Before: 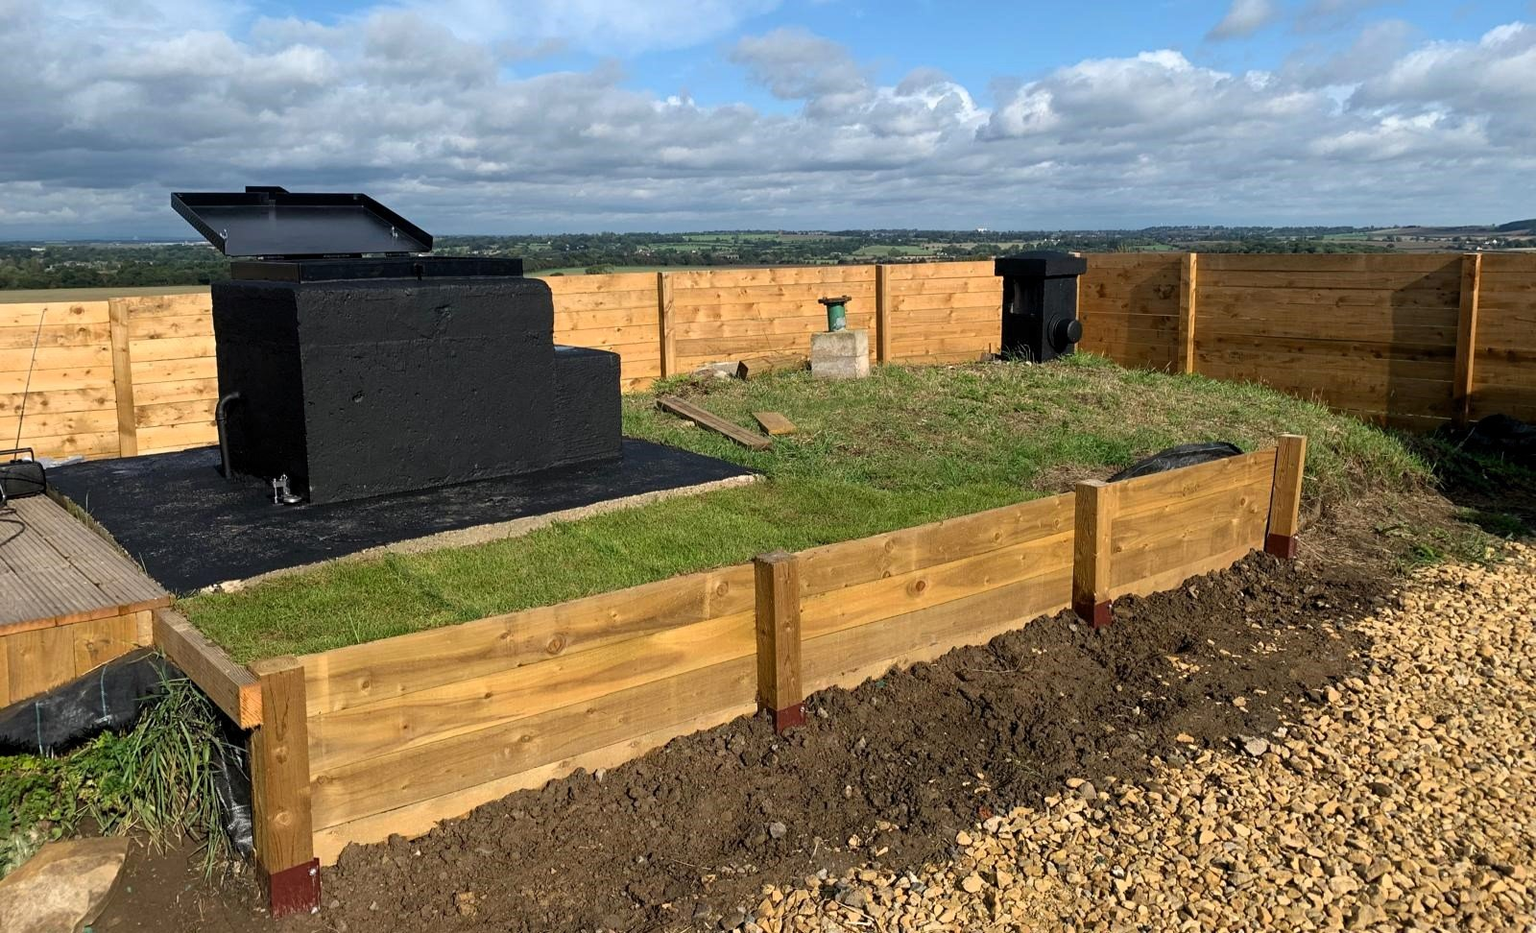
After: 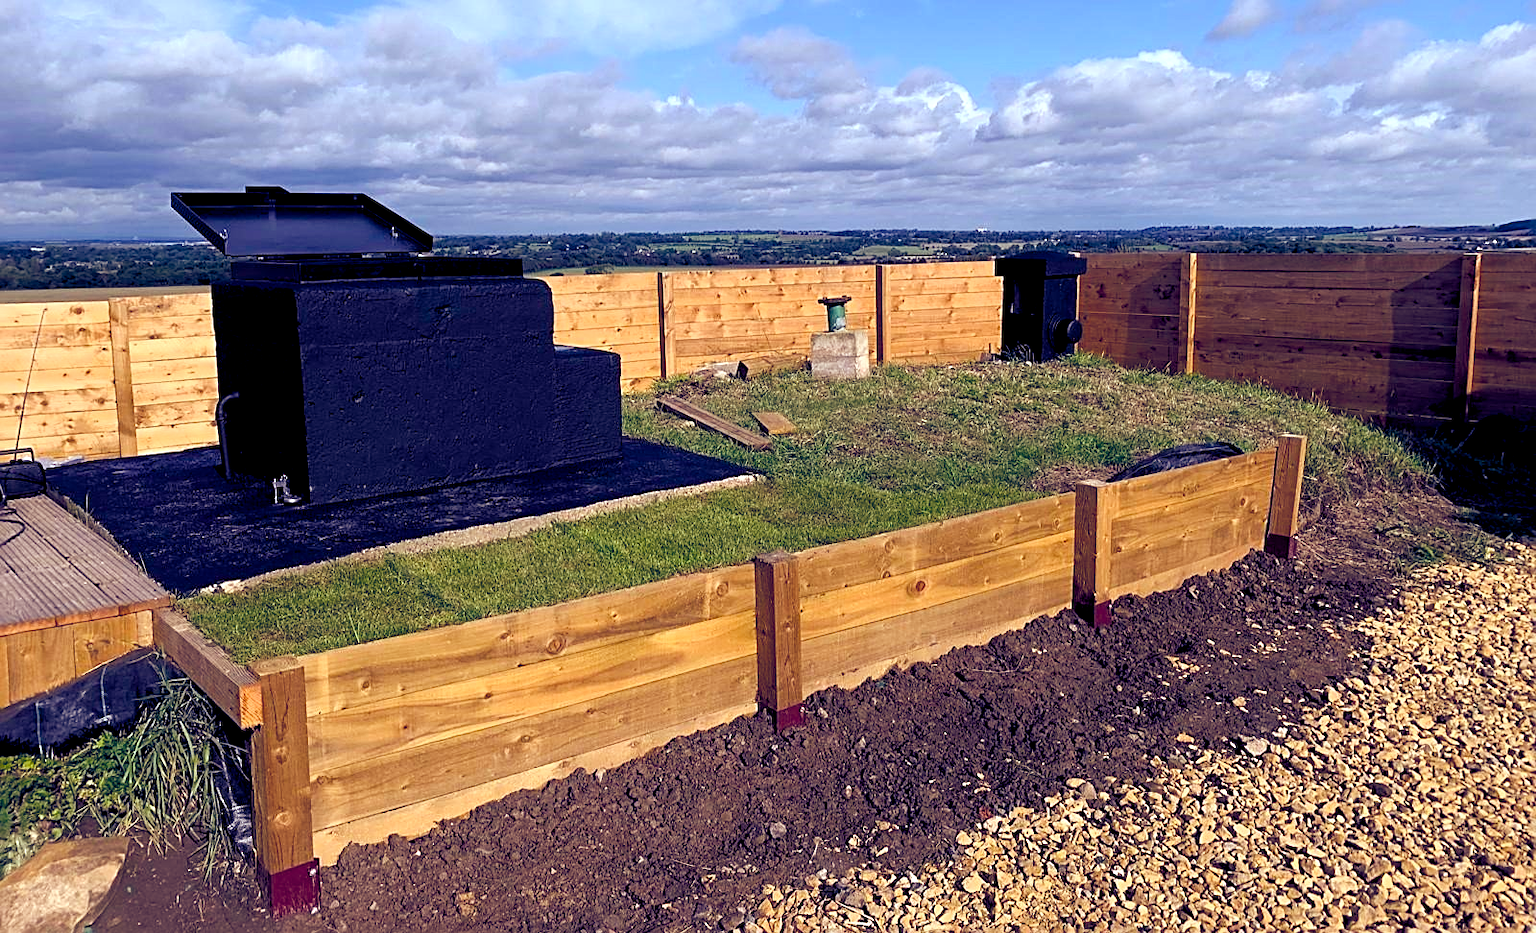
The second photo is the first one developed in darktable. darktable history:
sharpen: on, module defaults
color balance rgb: shadows lift › luminance -41.13%, shadows lift › chroma 14.13%, shadows lift › hue 260°, power › luminance -3.76%, power › chroma 0.56%, power › hue 40.37°, highlights gain › luminance 16.81%, highlights gain › chroma 2.94%, highlights gain › hue 260°, global offset › luminance -0.29%, global offset › chroma 0.31%, global offset › hue 260°, perceptual saturation grading › global saturation 20%, perceptual saturation grading › highlights -13.92%, perceptual saturation grading › shadows 50%
rgb levels: mode RGB, independent channels, levels [[0, 0.474, 1], [0, 0.5, 1], [0, 0.5, 1]]
